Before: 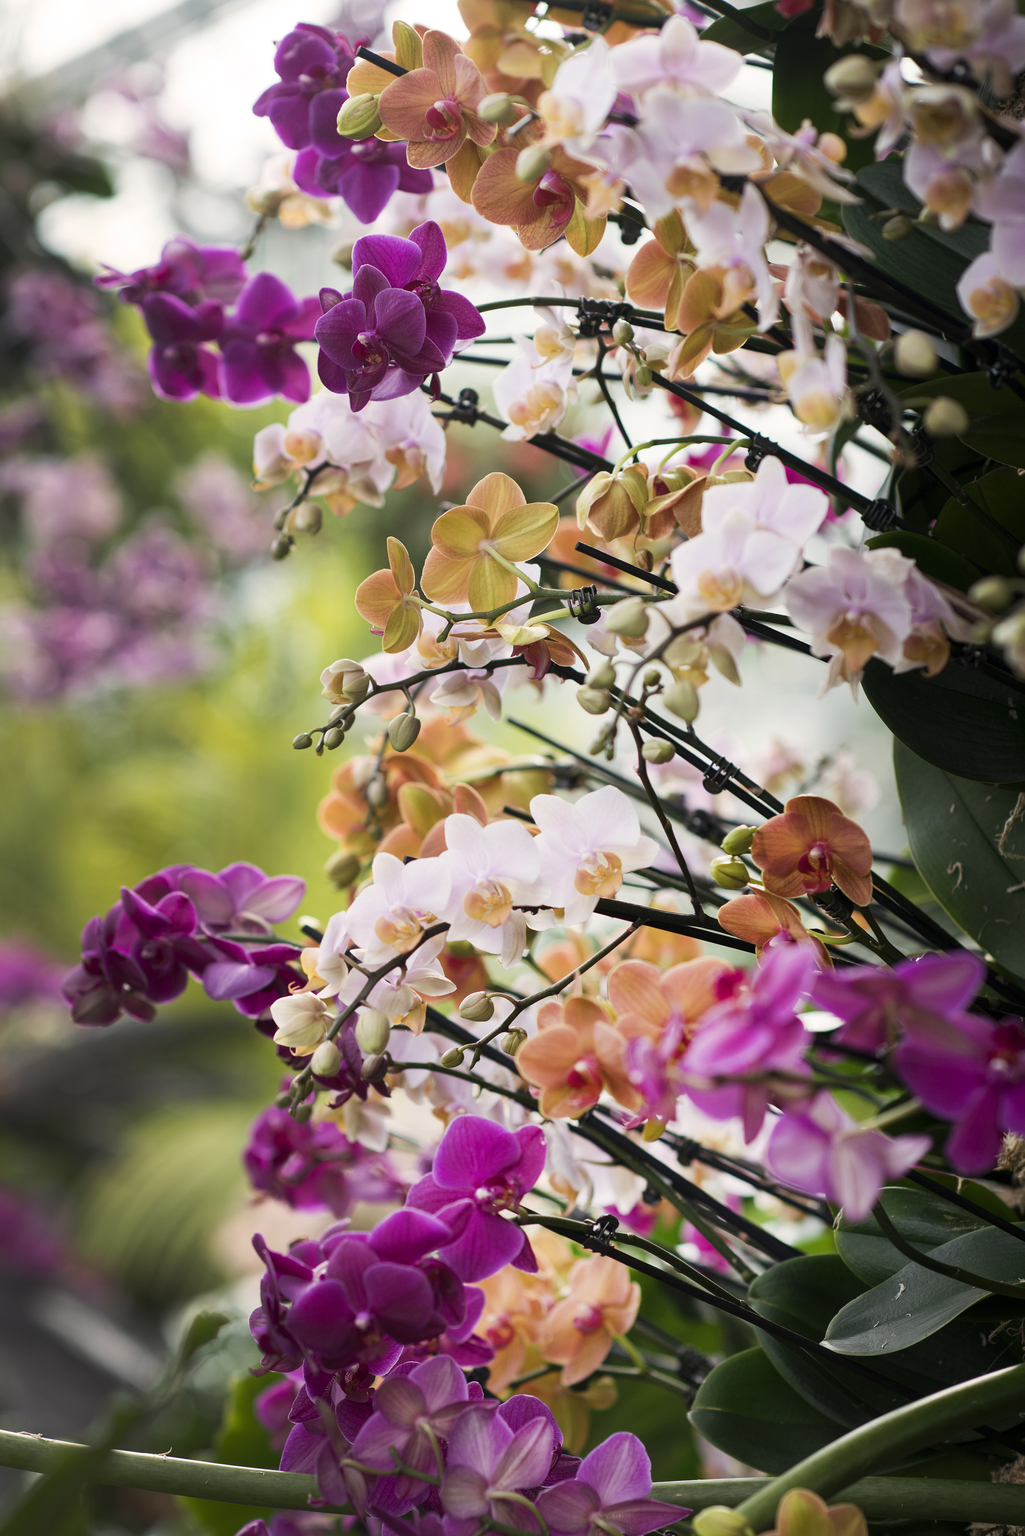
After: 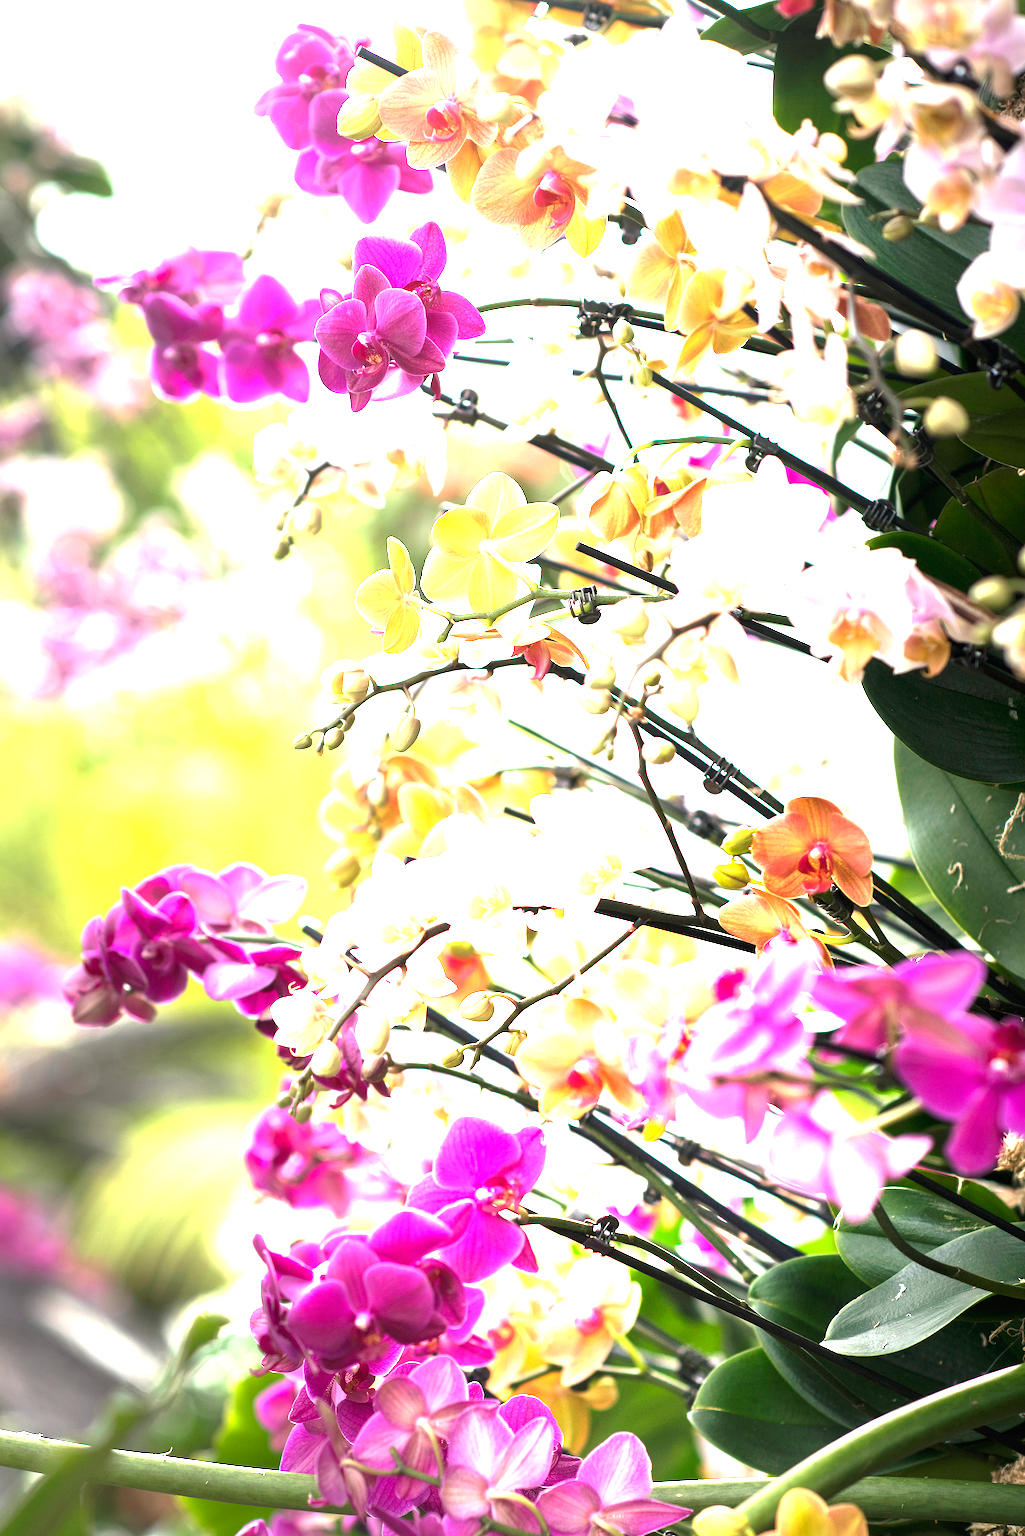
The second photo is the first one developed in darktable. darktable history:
exposure: black level correction 0, exposure 1.1 EV, compensate exposure bias true, compensate highlight preservation false
color correction: highlights b* 3
